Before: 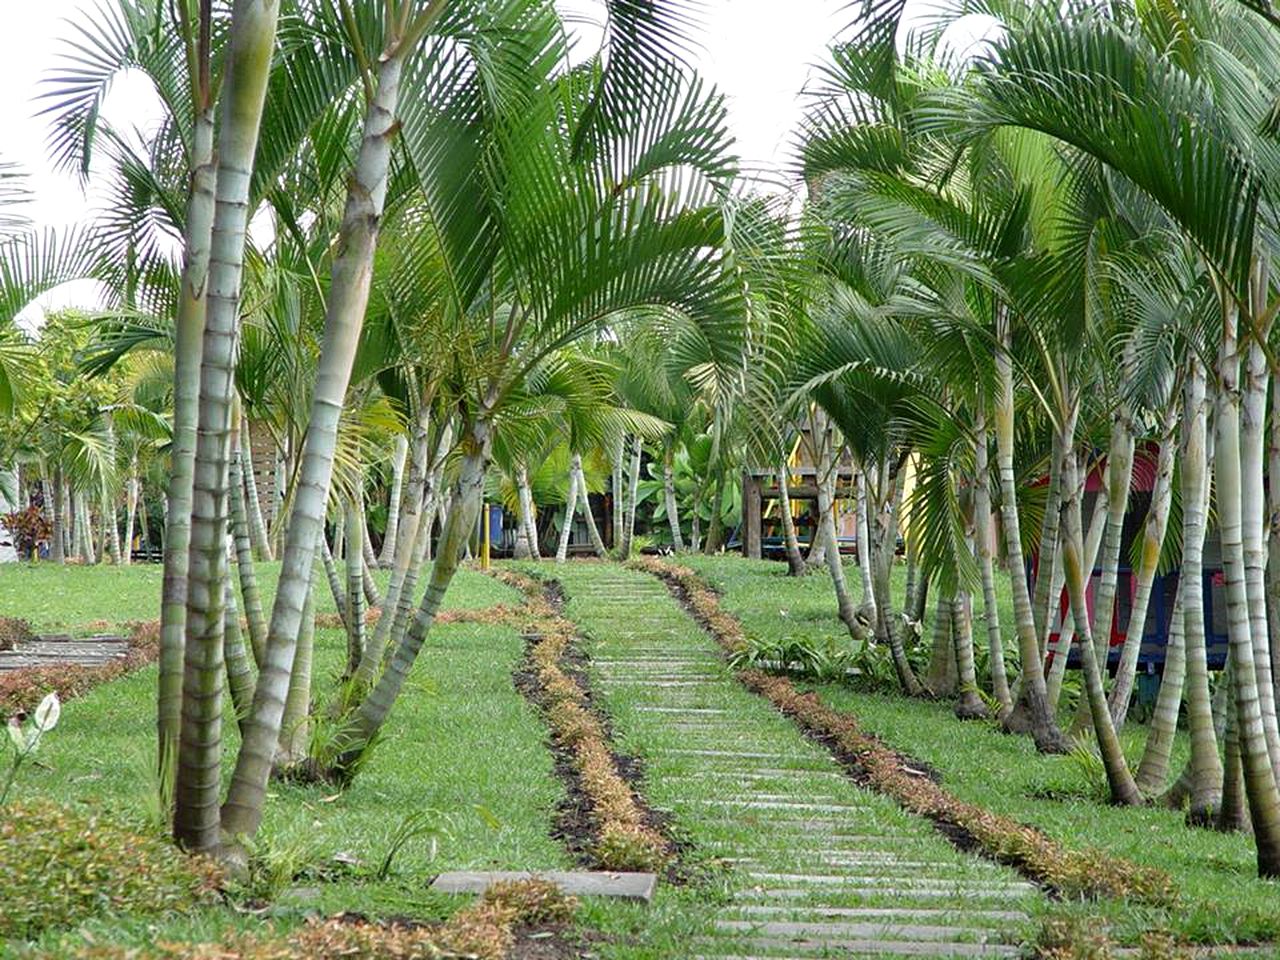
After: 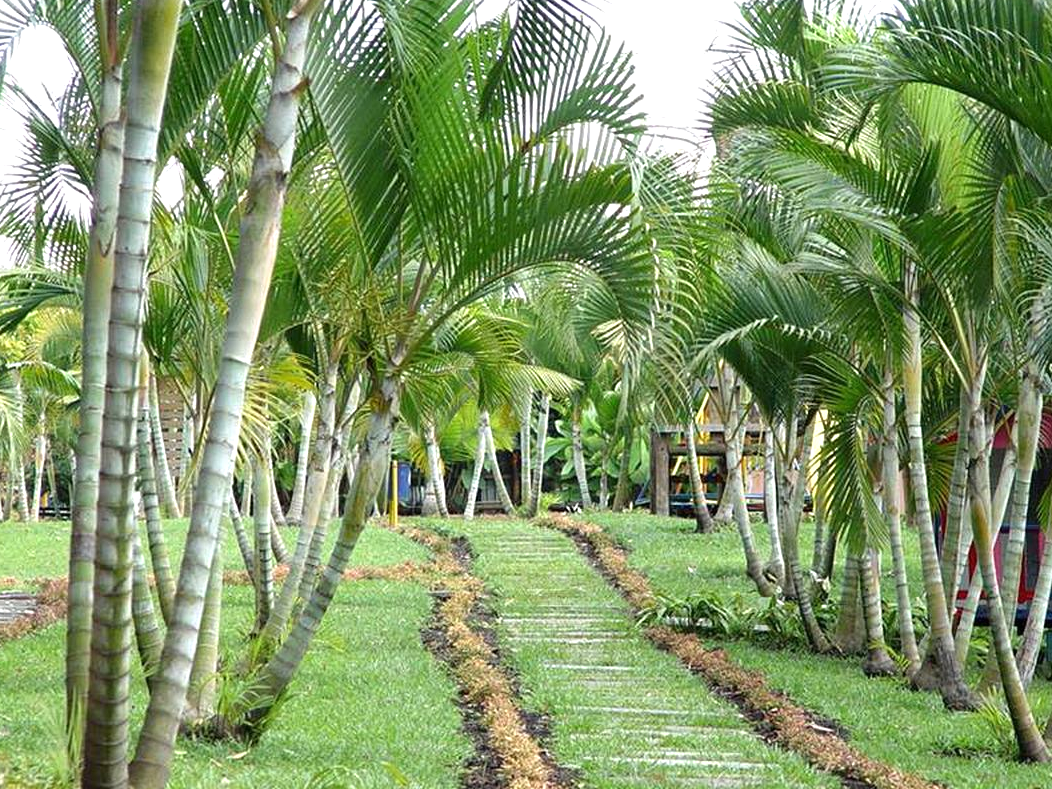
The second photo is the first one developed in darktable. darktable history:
crop and rotate: left 7.196%, top 4.574%, right 10.605%, bottom 13.178%
exposure: black level correction 0, exposure 0.5 EV, compensate exposure bias true, compensate highlight preservation false
